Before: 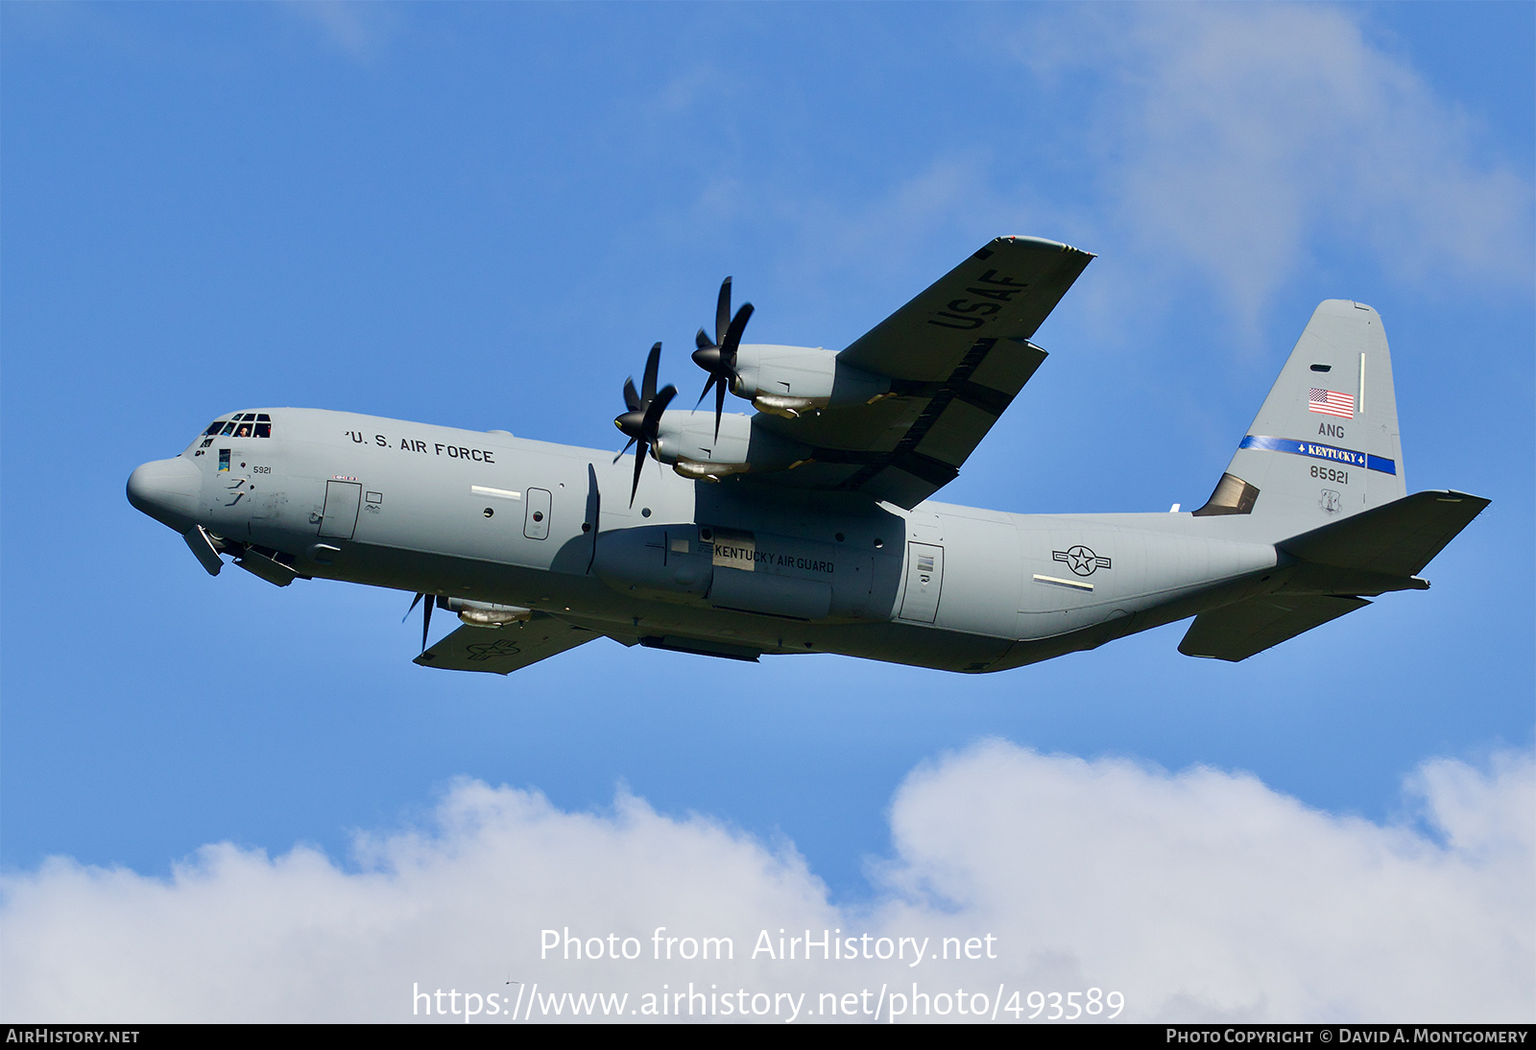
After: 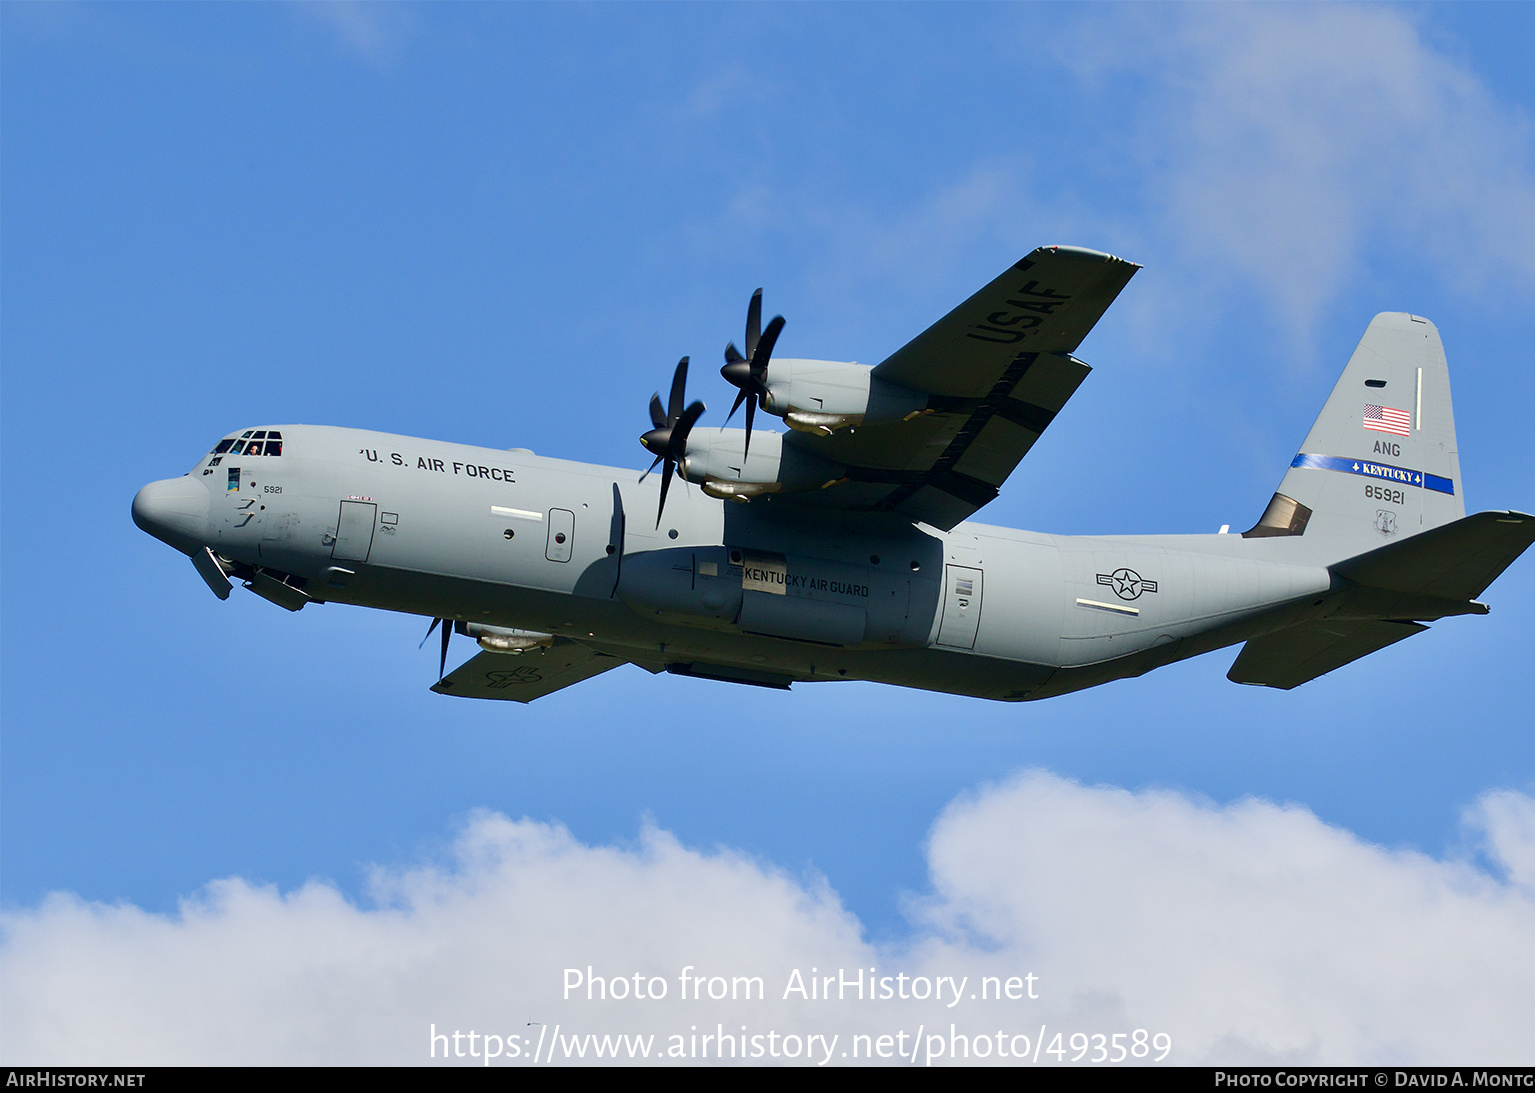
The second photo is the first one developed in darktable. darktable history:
crop: right 4.036%, bottom 0.047%
tone equalizer: on, module defaults
